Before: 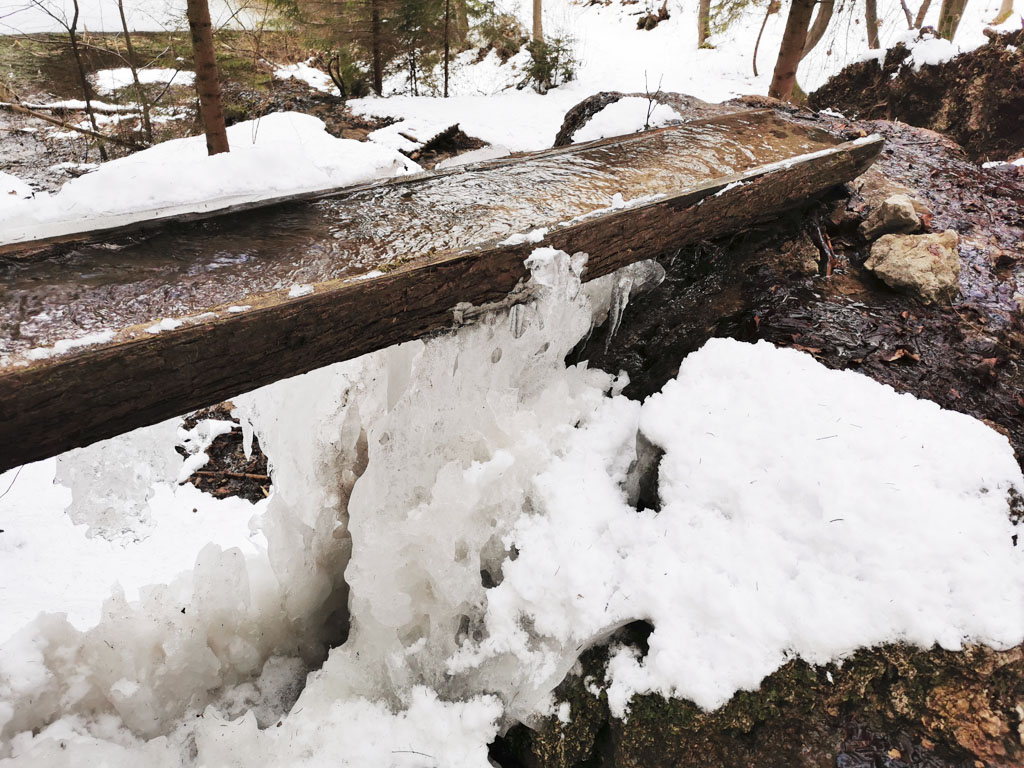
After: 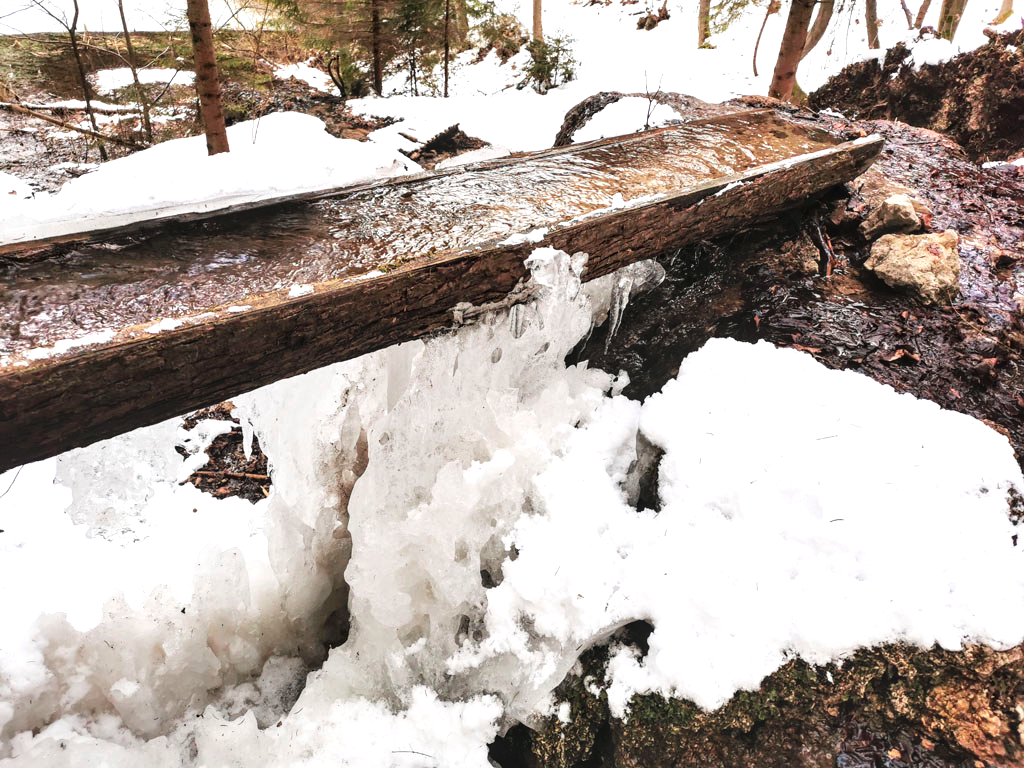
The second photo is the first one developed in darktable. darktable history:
local contrast: on, module defaults
tone equalizer: -8 EV -0.379 EV, -7 EV -0.428 EV, -6 EV -0.348 EV, -5 EV -0.243 EV, -3 EV 0.246 EV, -2 EV 0.338 EV, -1 EV 0.396 EV, +0 EV 0.412 EV
